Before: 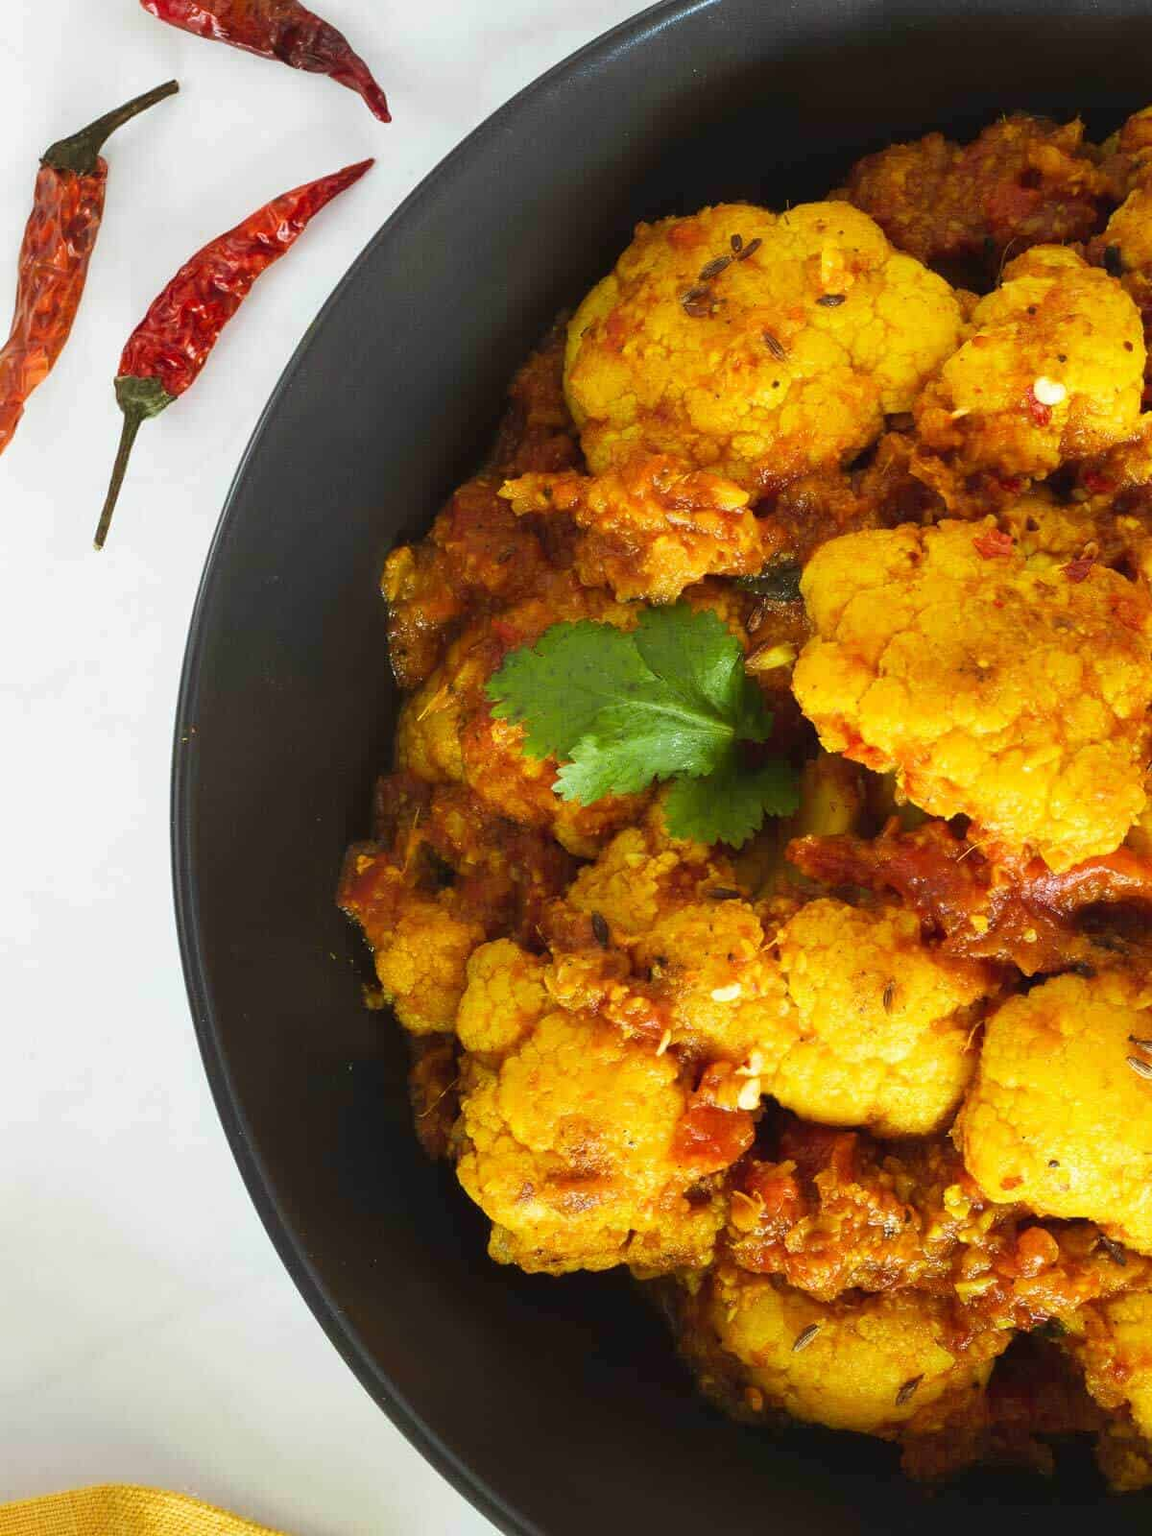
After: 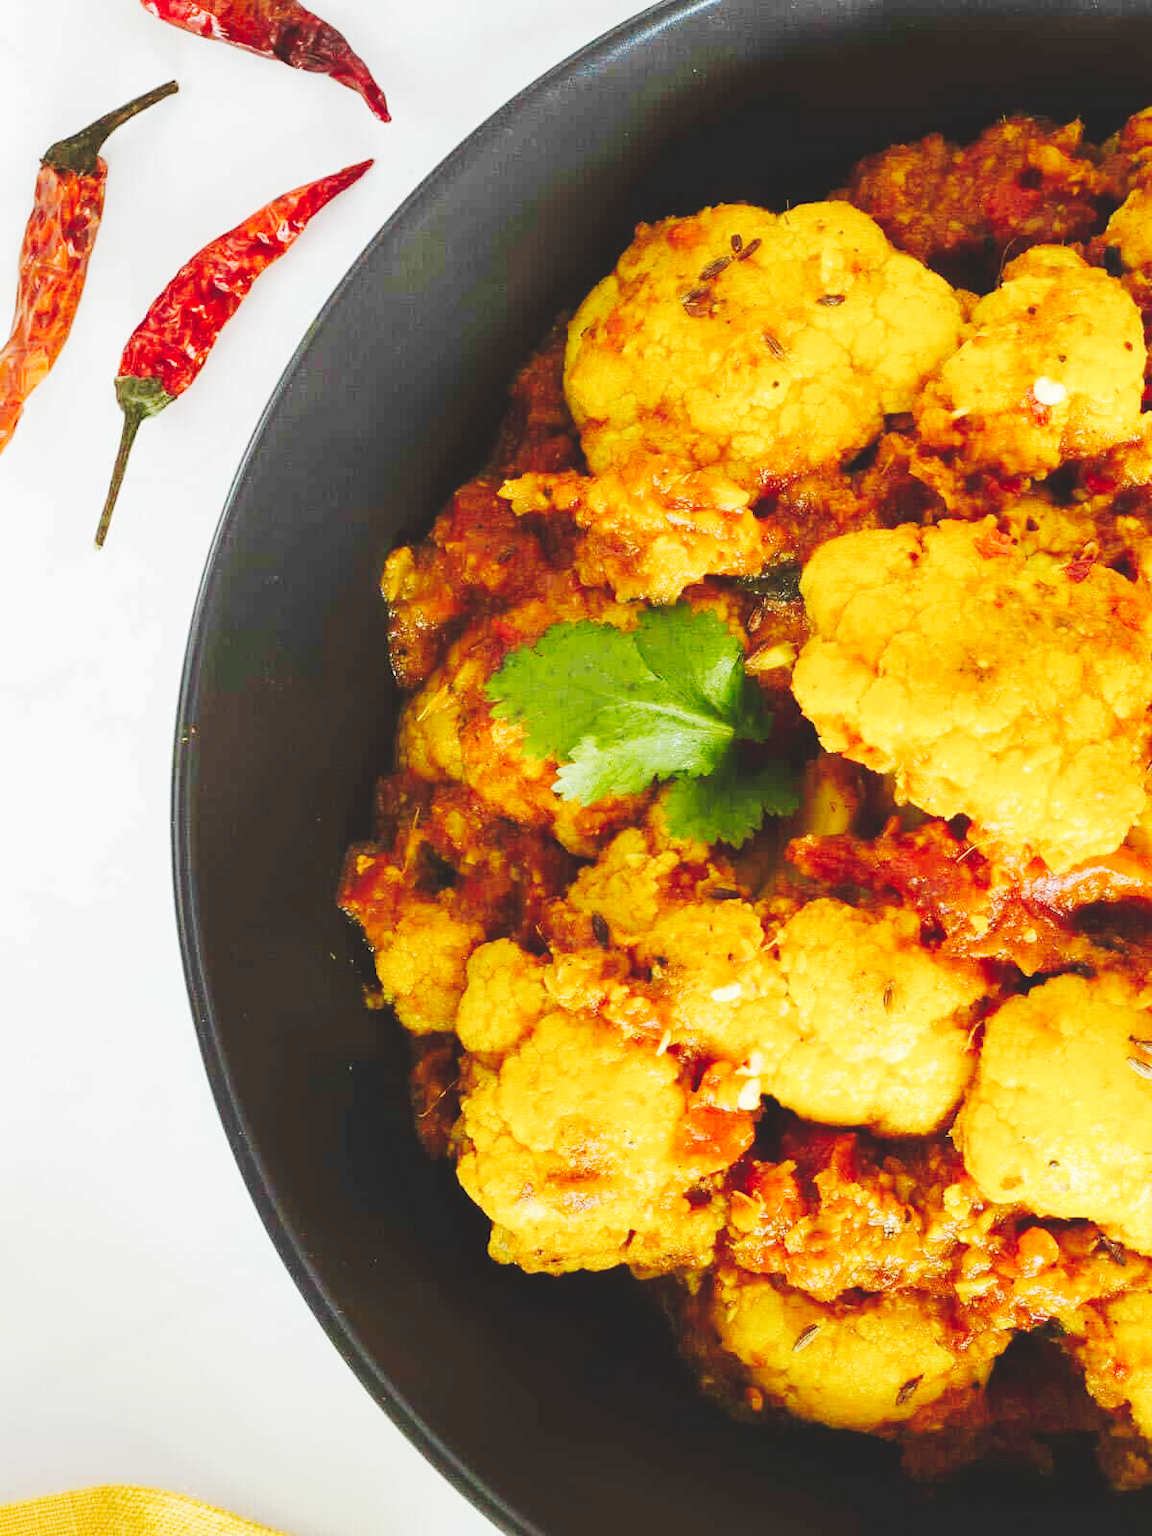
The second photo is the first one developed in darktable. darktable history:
tone curve: curves: ch0 [(0, 0) (0.003, 0.117) (0.011, 0.118) (0.025, 0.123) (0.044, 0.13) (0.069, 0.137) (0.1, 0.149) (0.136, 0.157) (0.177, 0.184) (0.224, 0.217) (0.277, 0.257) (0.335, 0.324) (0.399, 0.406) (0.468, 0.511) (0.543, 0.609) (0.623, 0.712) (0.709, 0.8) (0.801, 0.877) (0.898, 0.938) (1, 1)], preserve colors none
base curve: curves: ch0 [(0, 0) (0.158, 0.273) (0.879, 0.895) (1, 1)], preserve colors none
